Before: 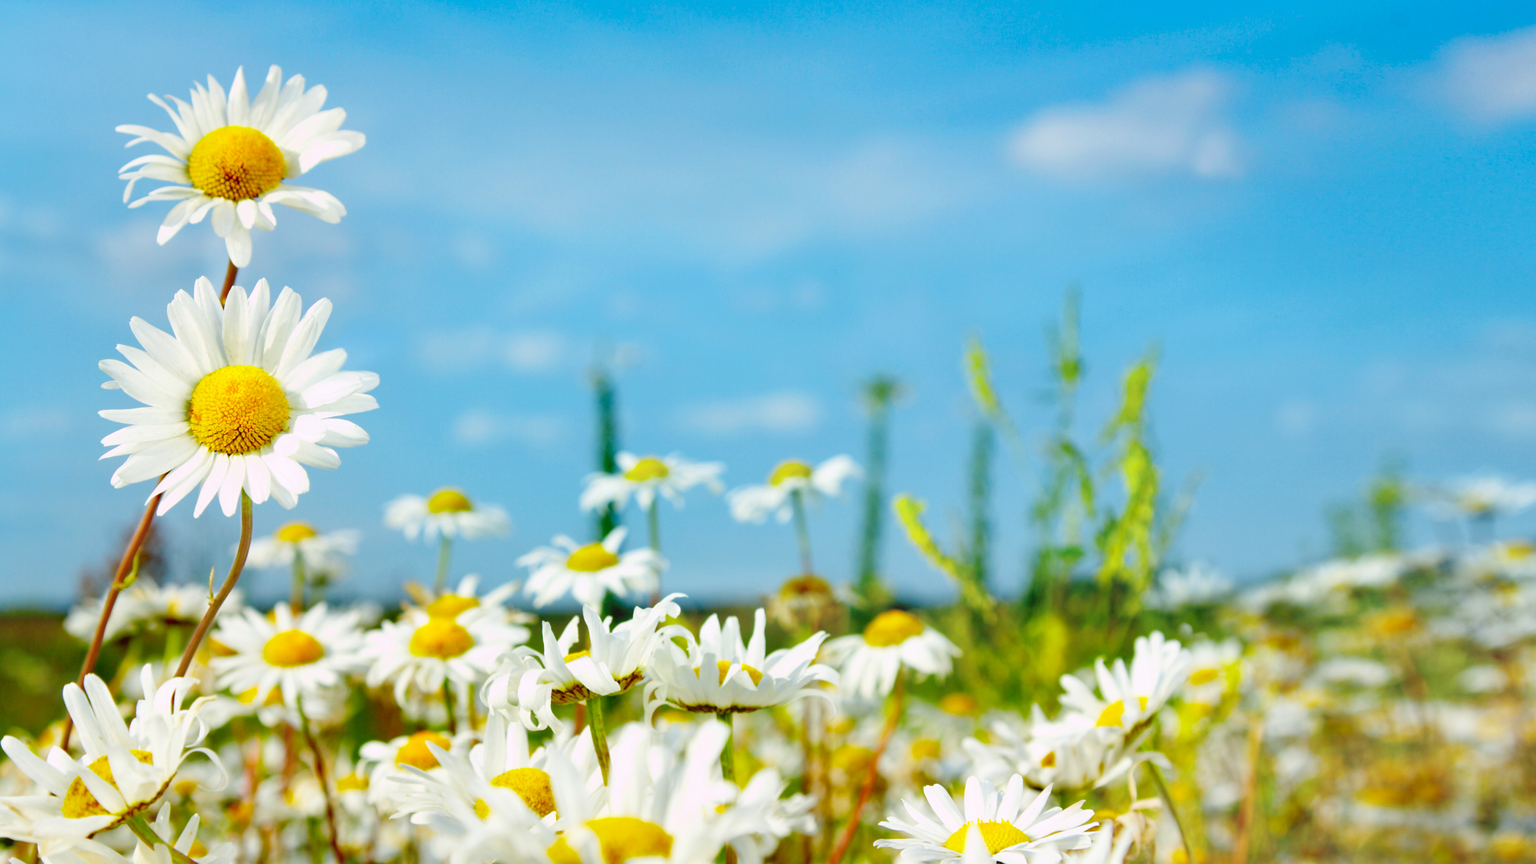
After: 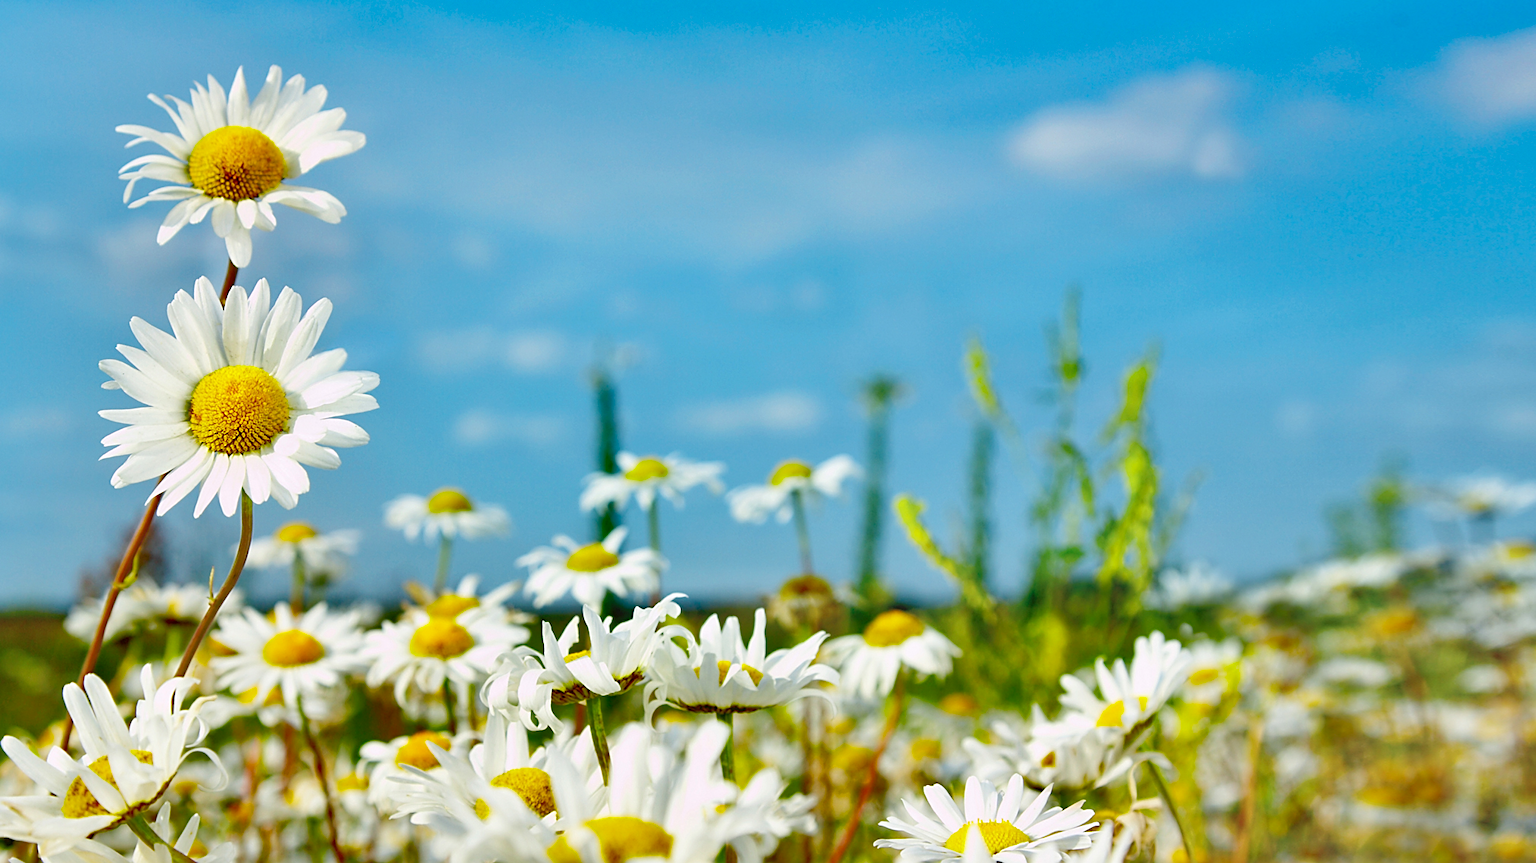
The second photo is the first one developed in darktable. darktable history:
exposure: compensate highlight preservation false
sharpen: amount 0.575
shadows and highlights: shadows 60, soften with gaussian
